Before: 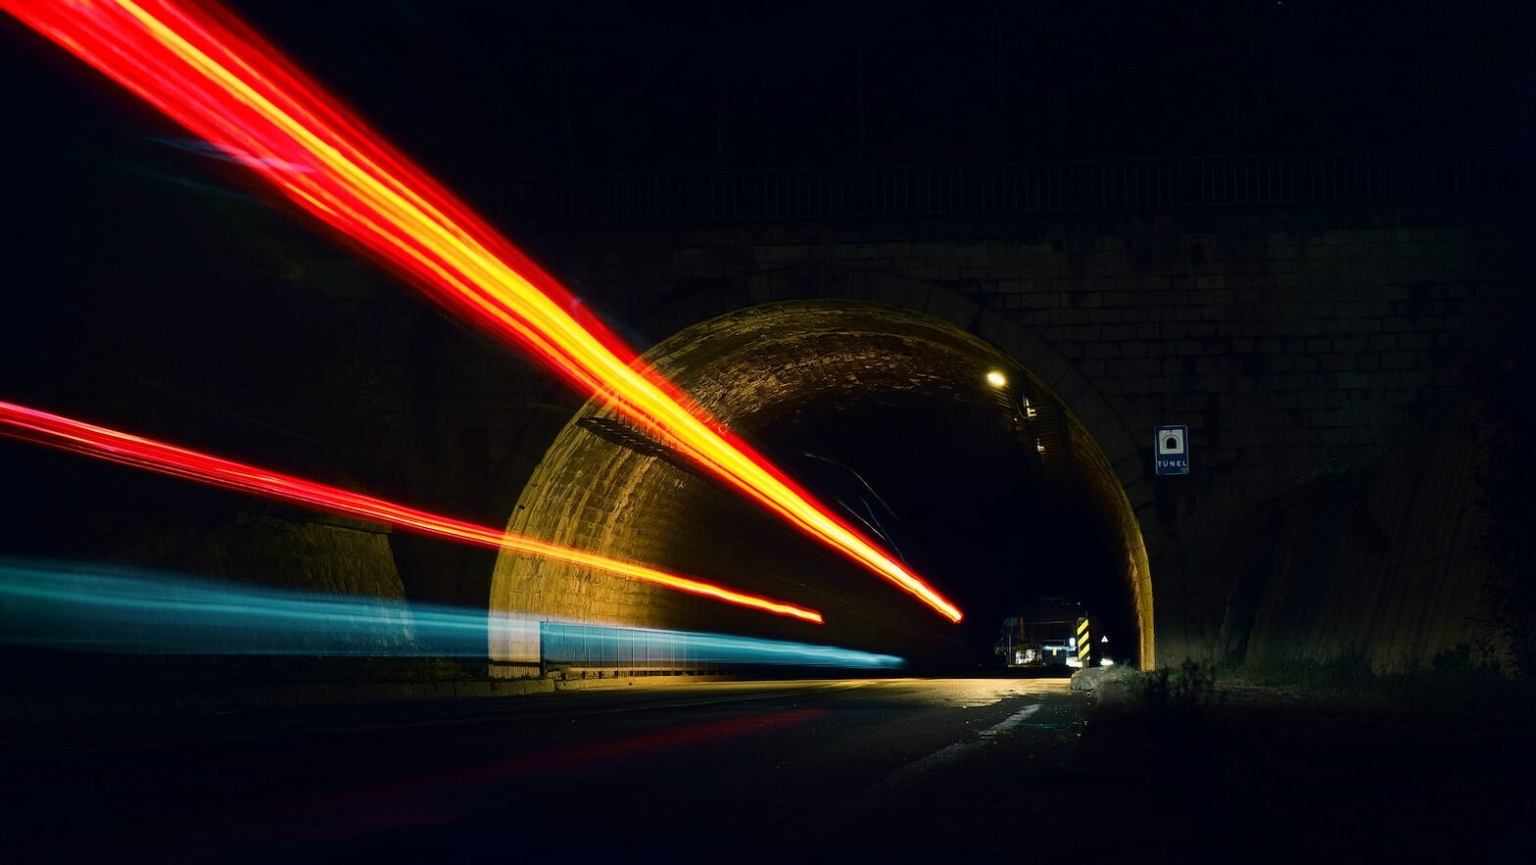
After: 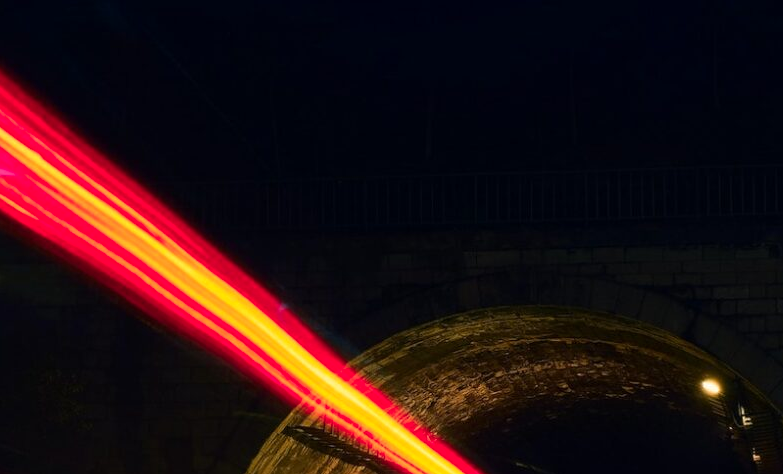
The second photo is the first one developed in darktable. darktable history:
color zones: curves: ch1 [(0.263, 0.53) (0.376, 0.287) (0.487, 0.512) (0.748, 0.547) (1, 0.513)]; ch2 [(0.262, 0.45) (0.751, 0.477)]
crop: left 19.556%, right 30.497%, bottom 46.297%
